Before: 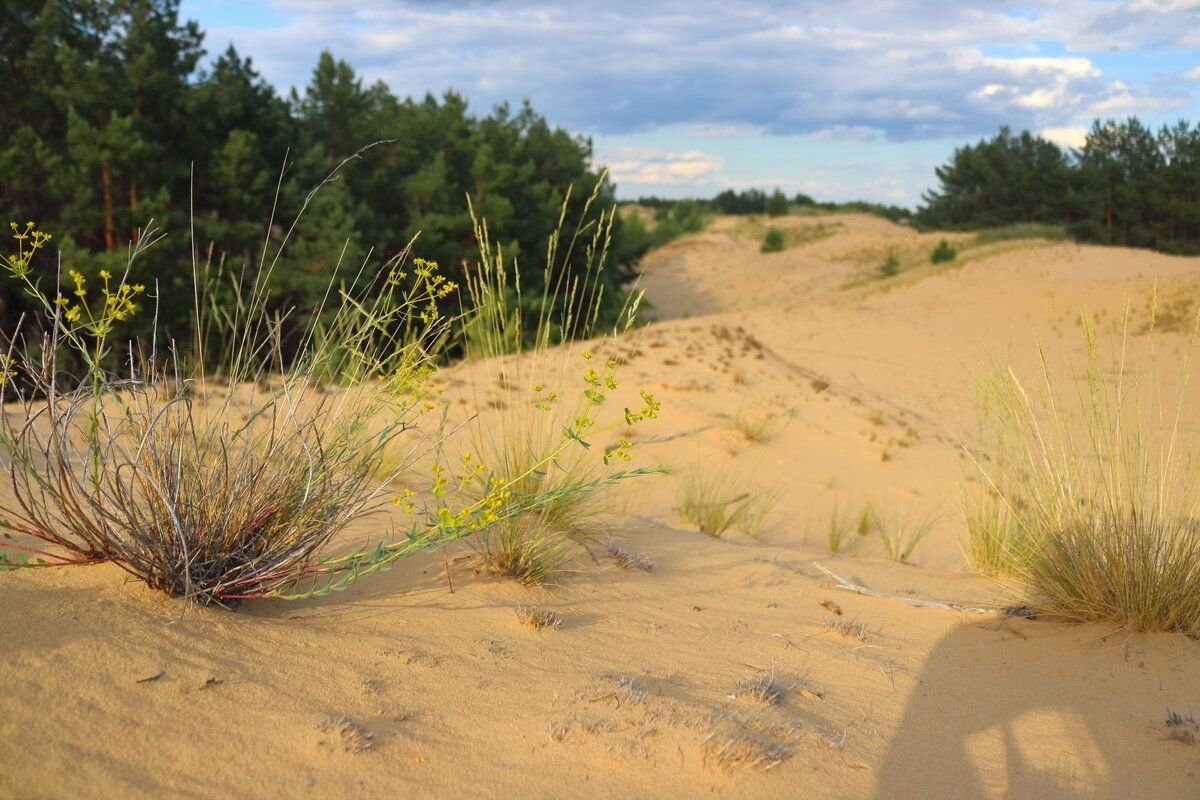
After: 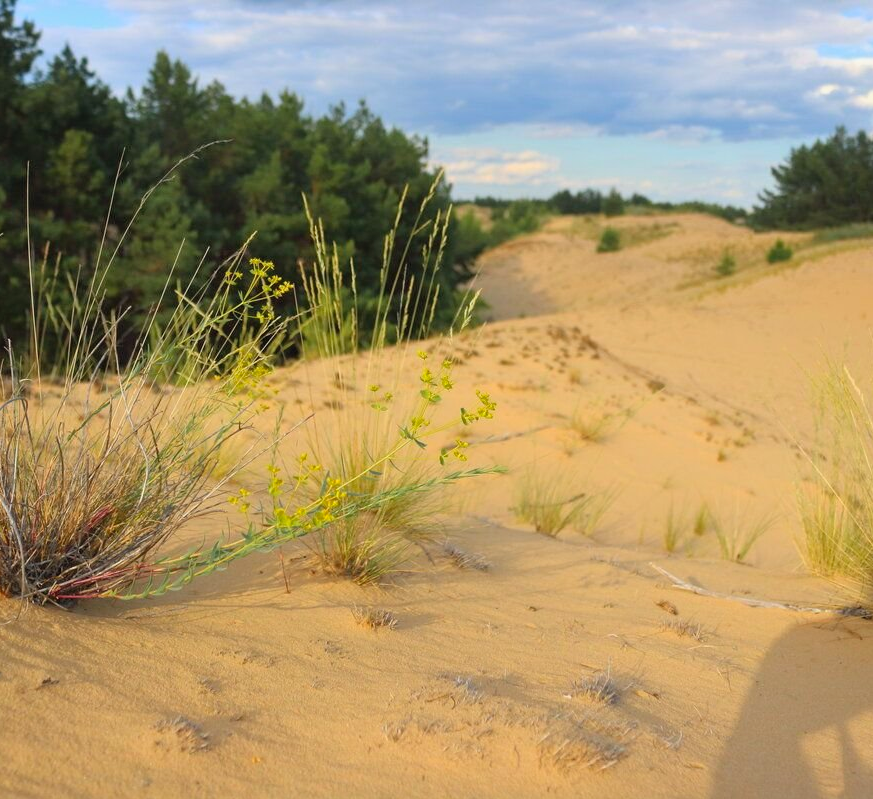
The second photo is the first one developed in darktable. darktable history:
color calibration: illuminant same as pipeline (D50), adaptation XYZ, x 0.346, y 0.358, temperature 5023.19 K
contrast brightness saturation: contrast 0.026, brightness 0.063, saturation 0.128
crop: left 13.745%, right 13.476%
exposure: black level correction 0.001, exposure -0.121 EV, compensate highlight preservation false
